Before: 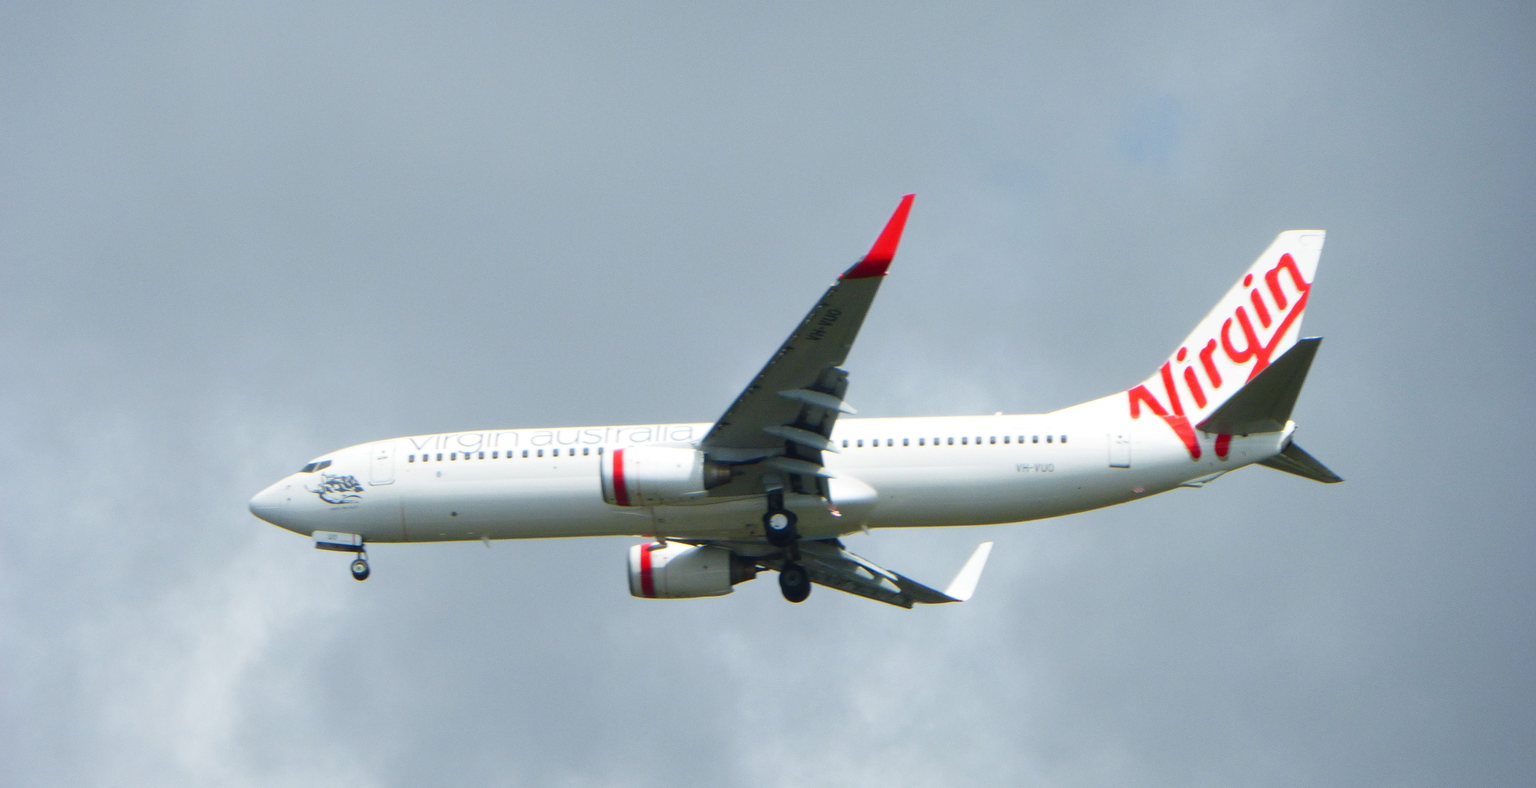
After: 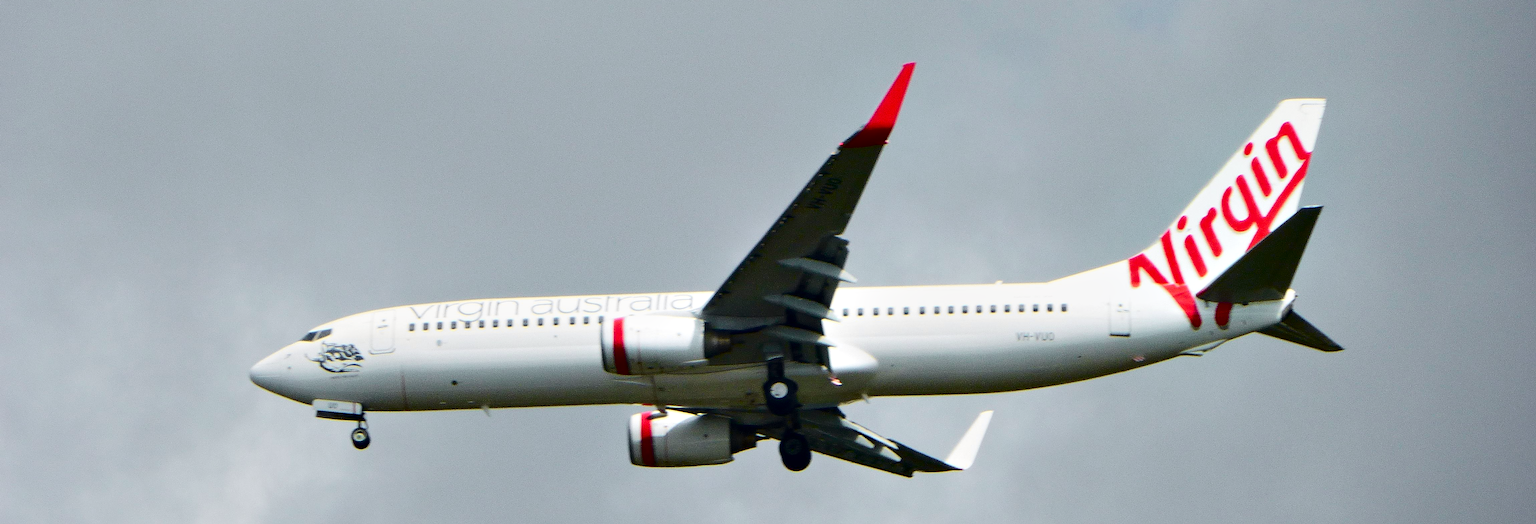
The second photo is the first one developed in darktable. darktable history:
crop: top 16.72%, bottom 16.692%
contrast brightness saturation: contrast 0.008, saturation -0.052
tone curve: curves: ch0 [(0.003, 0) (0.066, 0.031) (0.16, 0.089) (0.269, 0.218) (0.395, 0.408) (0.517, 0.56) (0.684, 0.734) (0.791, 0.814) (1, 1)]; ch1 [(0, 0) (0.164, 0.115) (0.337, 0.332) (0.39, 0.398) (0.464, 0.461) (0.501, 0.5) (0.507, 0.5) (0.534, 0.532) (0.577, 0.59) (0.652, 0.681) (0.733, 0.764) (0.819, 0.823) (1, 1)]; ch2 [(0, 0) (0.337, 0.382) (0.464, 0.476) (0.501, 0.5) (0.527, 0.54) (0.551, 0.565) (0.628, 0.632) (0.689, 0.686) (1, 1)], color space Lab, independent channels, preserve colors none
exposure: black level correction 0.001, exposure 0.017 EV, compensate highlight preservation false
sharpen: on, module defaults
tone equalizer: -8 EV 0.285 EV, -7 EV 0.408 EV, -6 EV 0.41 EV, -5 EV 0.235 EV, -3 EV -0.256 EV, -2 EV -0.396 EV, -1 EV -0.422 EV, +0 EV -0.262 EV
contrast equalizer: y [[0.528, 0.548, 0.563, 0.562, 0.546, 0.526], [0.55 ×6], [0 ×6], [0 ×6], [0 ×6]]
